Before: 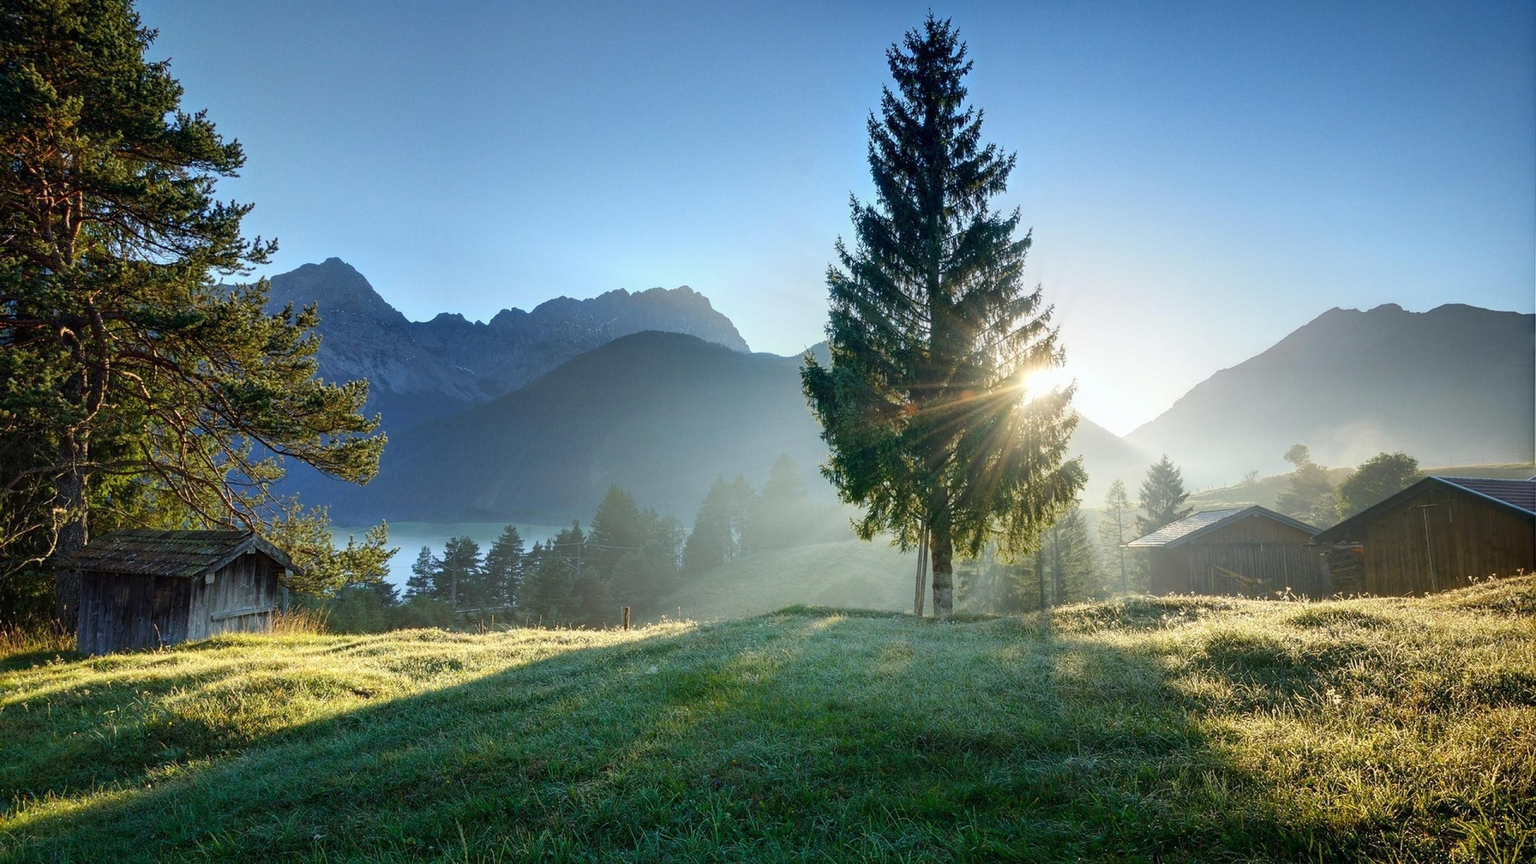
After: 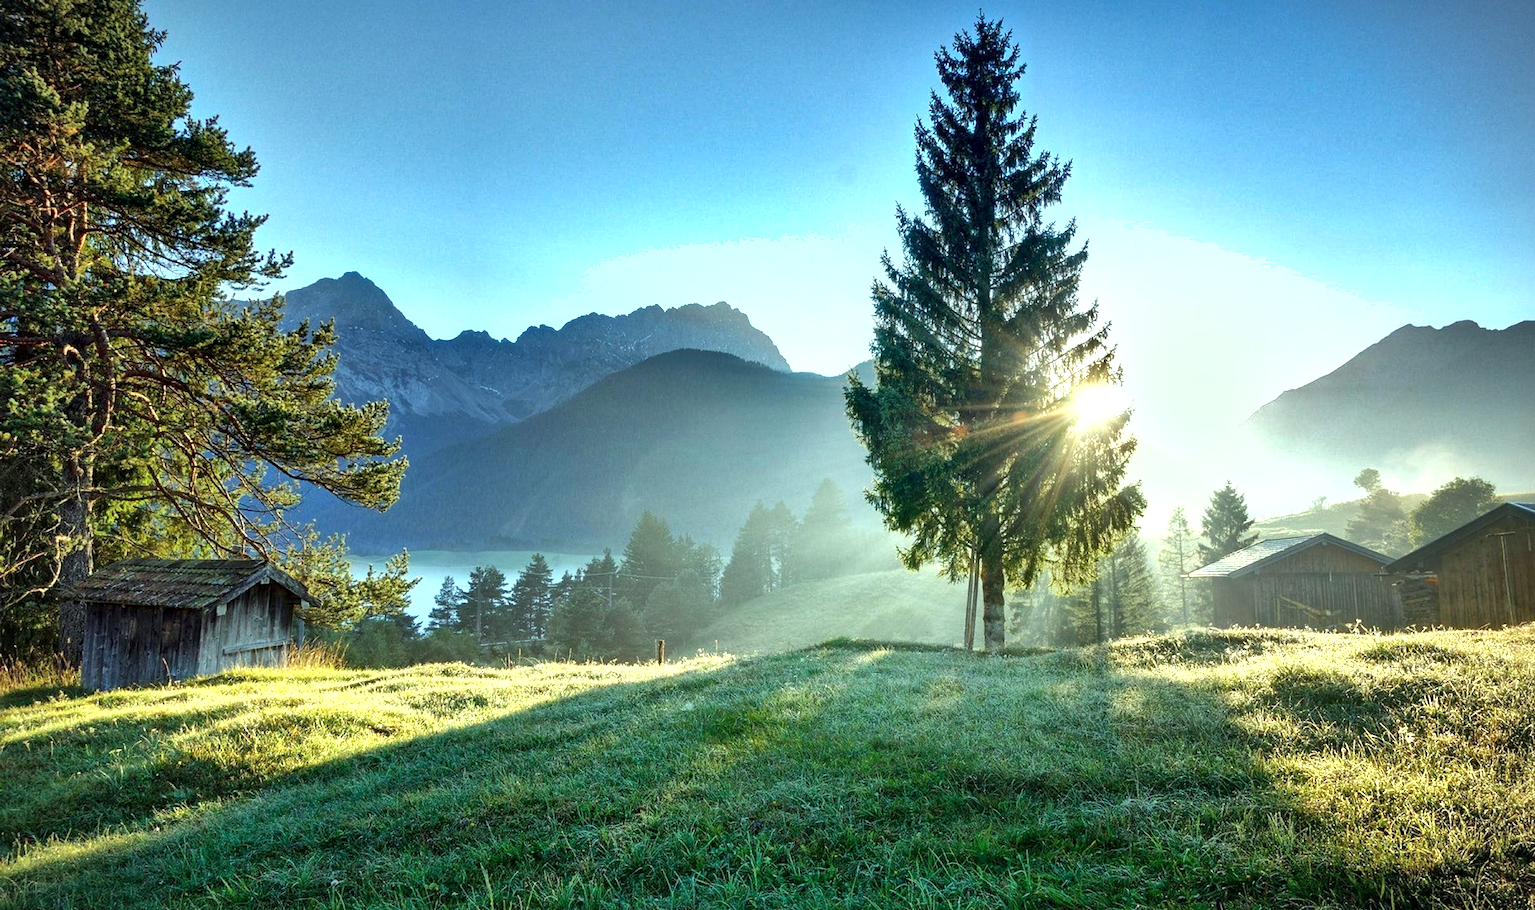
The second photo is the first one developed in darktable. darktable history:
crop and rotate: left 0%, right 5.141%
exposure: black level correction 0, exposure 0.685 EV, compensate highlight preservation false
vignetting: fall-off start 97.18%, width/height ratio 1.186
shadows and highlights: soften with gaussian
local contrast: mode bilateral grid, contrast 20, coarseness 50, detail 149%, midtone range 0.2
color correction: highlights a* -8.41, highlights b* 3.33
